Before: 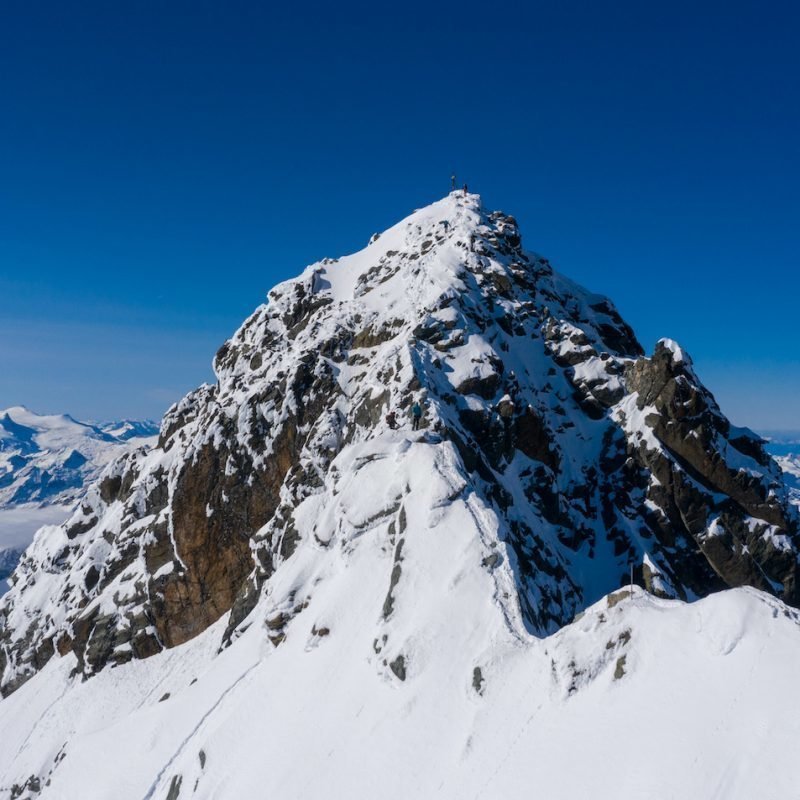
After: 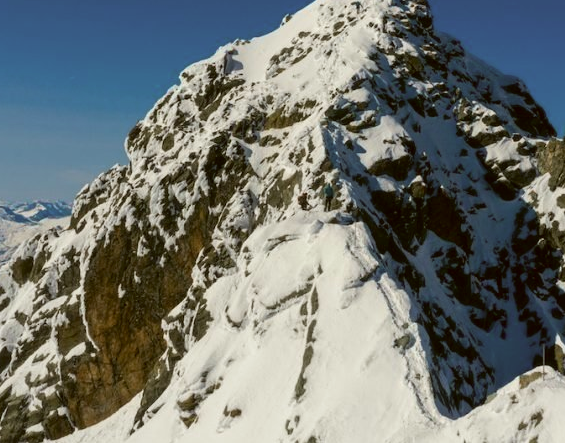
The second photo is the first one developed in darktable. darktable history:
crop: left 11.037%, top 27.477%, right 18.296%, bottom 17.142%
color correction: highlights a* -1.66, highlights b* 10.35, shadows a* 0.292, shadows b* 19.22
